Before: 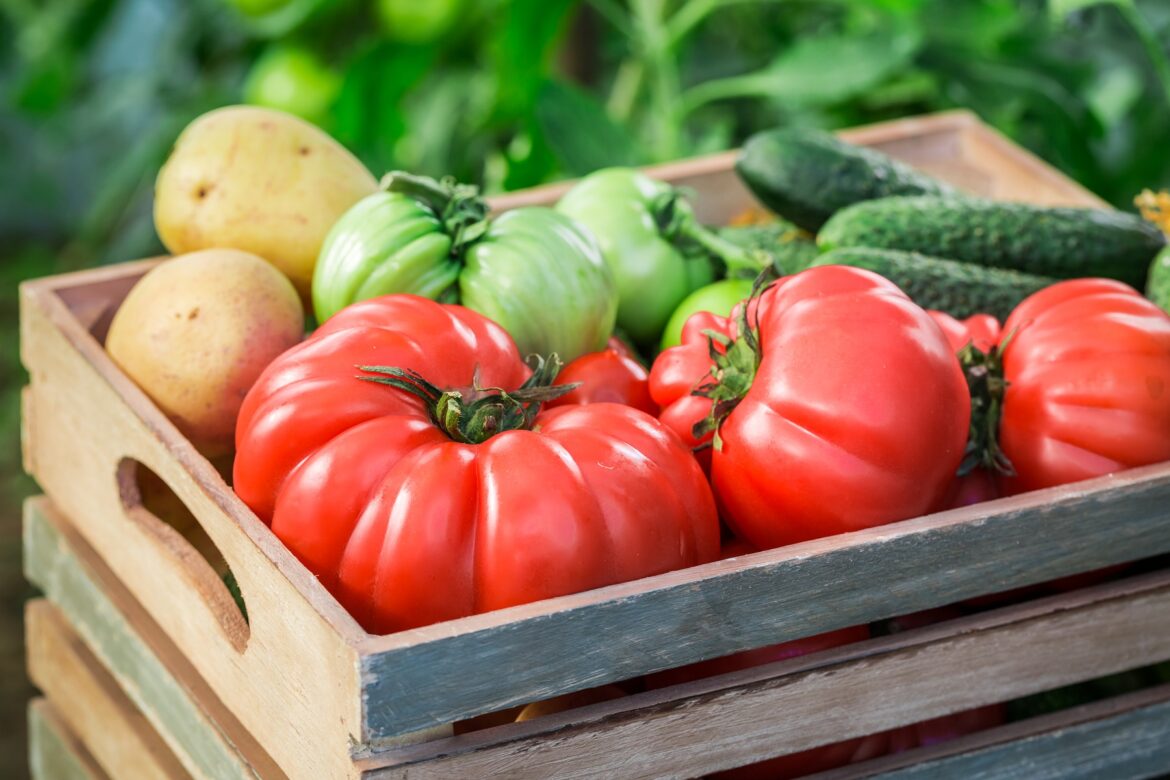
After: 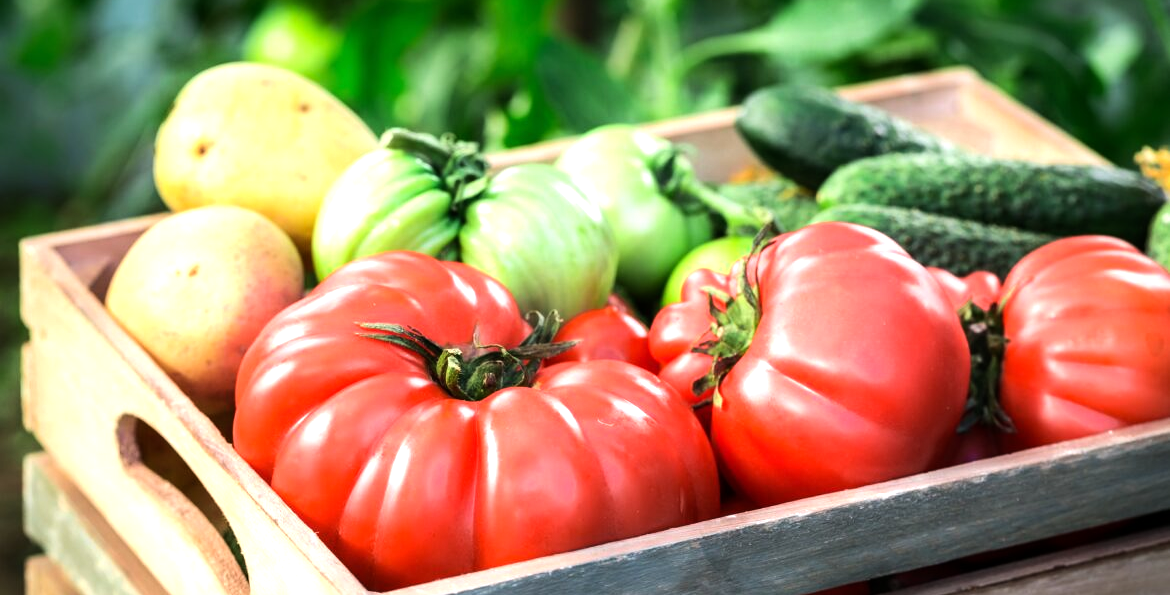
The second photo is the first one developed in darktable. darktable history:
tone equalizer: -8 EV -1.12 EV, -7 EV -0.985 EV, -6 EV -0.839 EV, -5 EV -0.543 EV, -3 EV 0.593 EV, -2 EV 0.847 EV, -1 EV 0.988 EV, +0 EV 1.07 EV, smoothing diameter 2.19%, edges refinement/feathering 15.73, mask exposure compensation -1.57 EV, filter diffusion 5
crop: top 5.605%, bottom 18.105%
